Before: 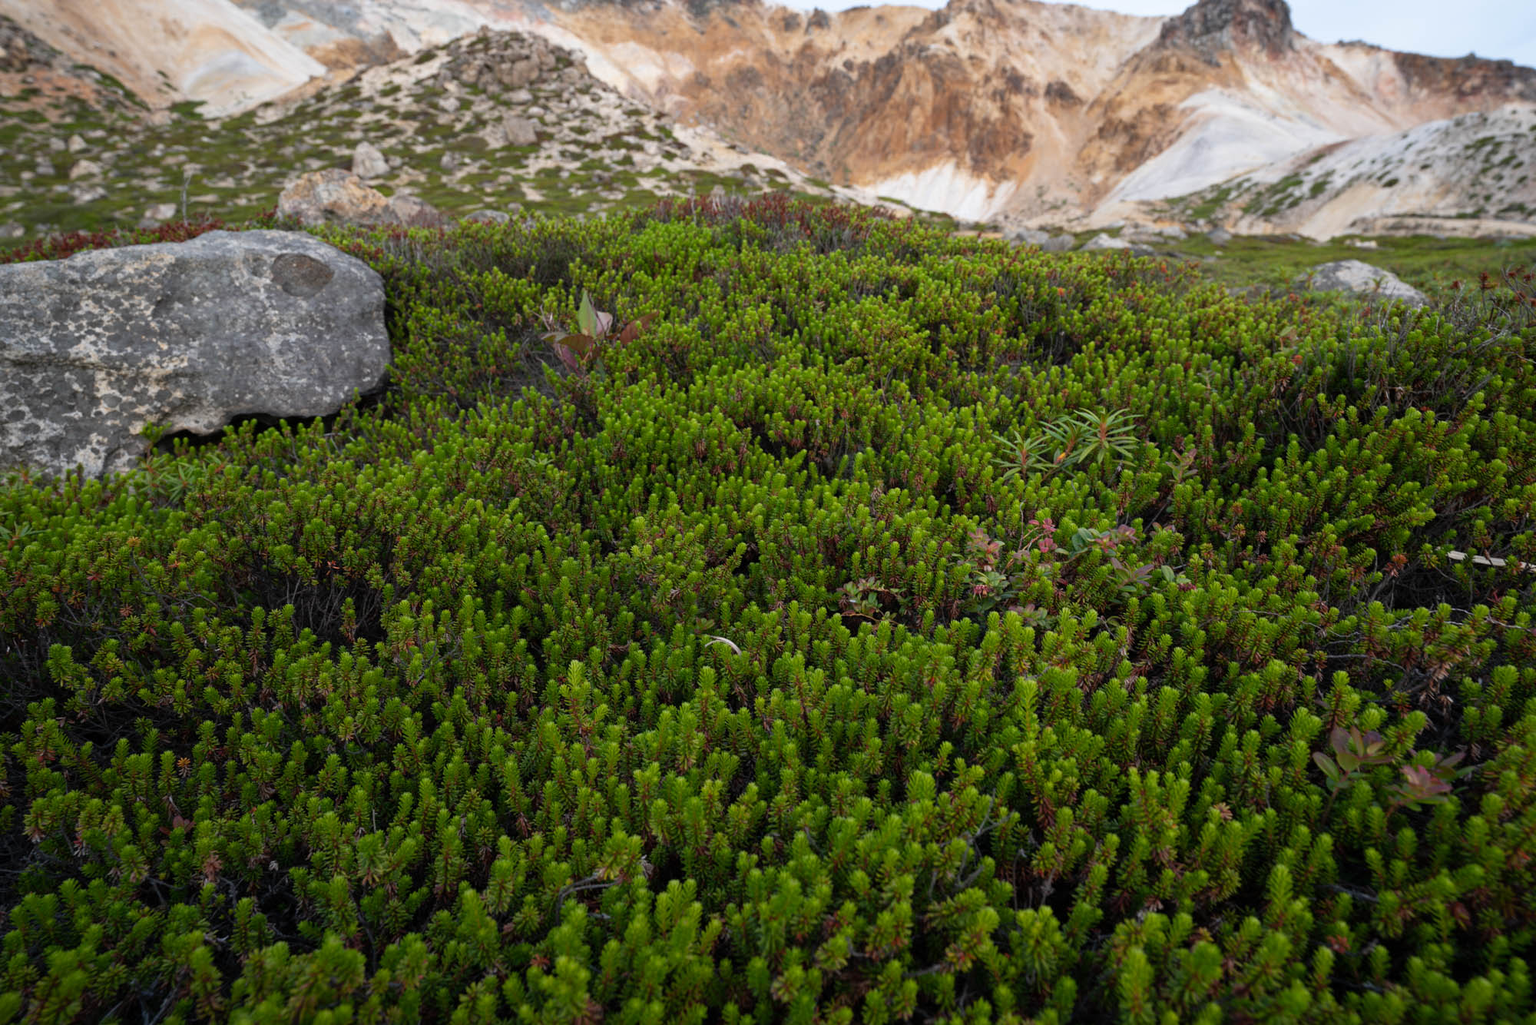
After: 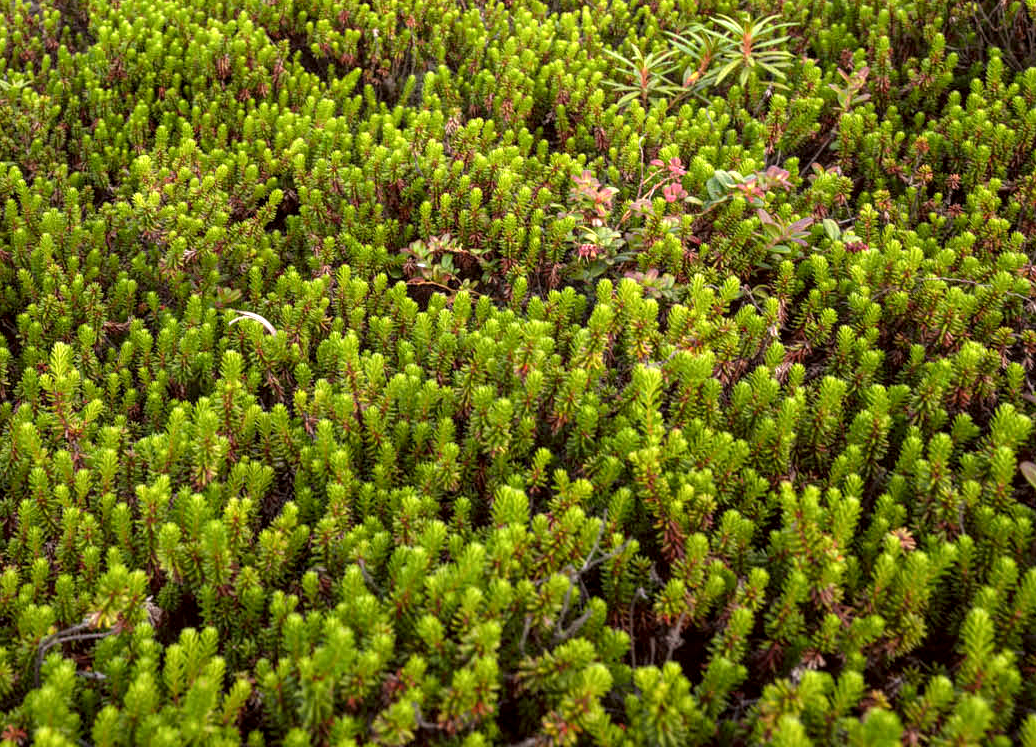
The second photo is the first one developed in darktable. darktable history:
exposure: black level correction 0.001, exposure 0.5 EV, compensate exposure bias true, compensate highlight preservation false
local contrast: on, module defaults
crop: left 34.479%, top 38.822%, right 13.718%, bottom 5.172%
color correction: highlights a* 6.27, highlights b* 8.19, shadows a* 5.94, shadows b* 7.23, saturation 0.9
